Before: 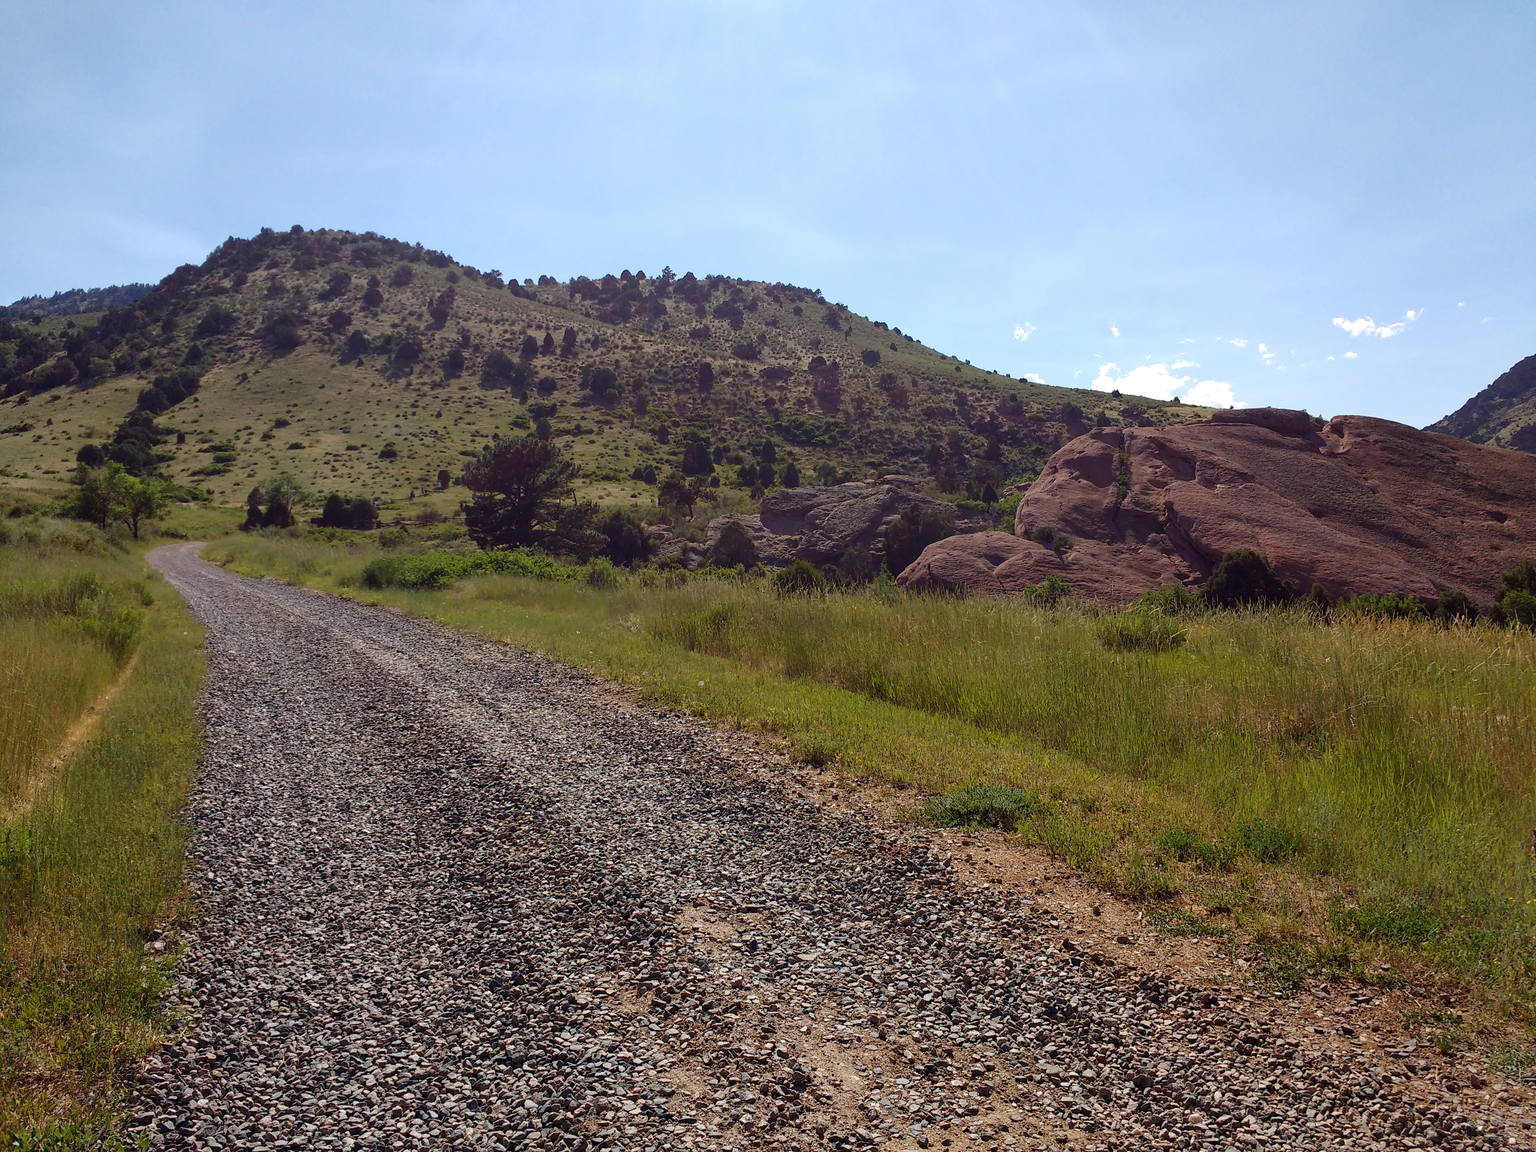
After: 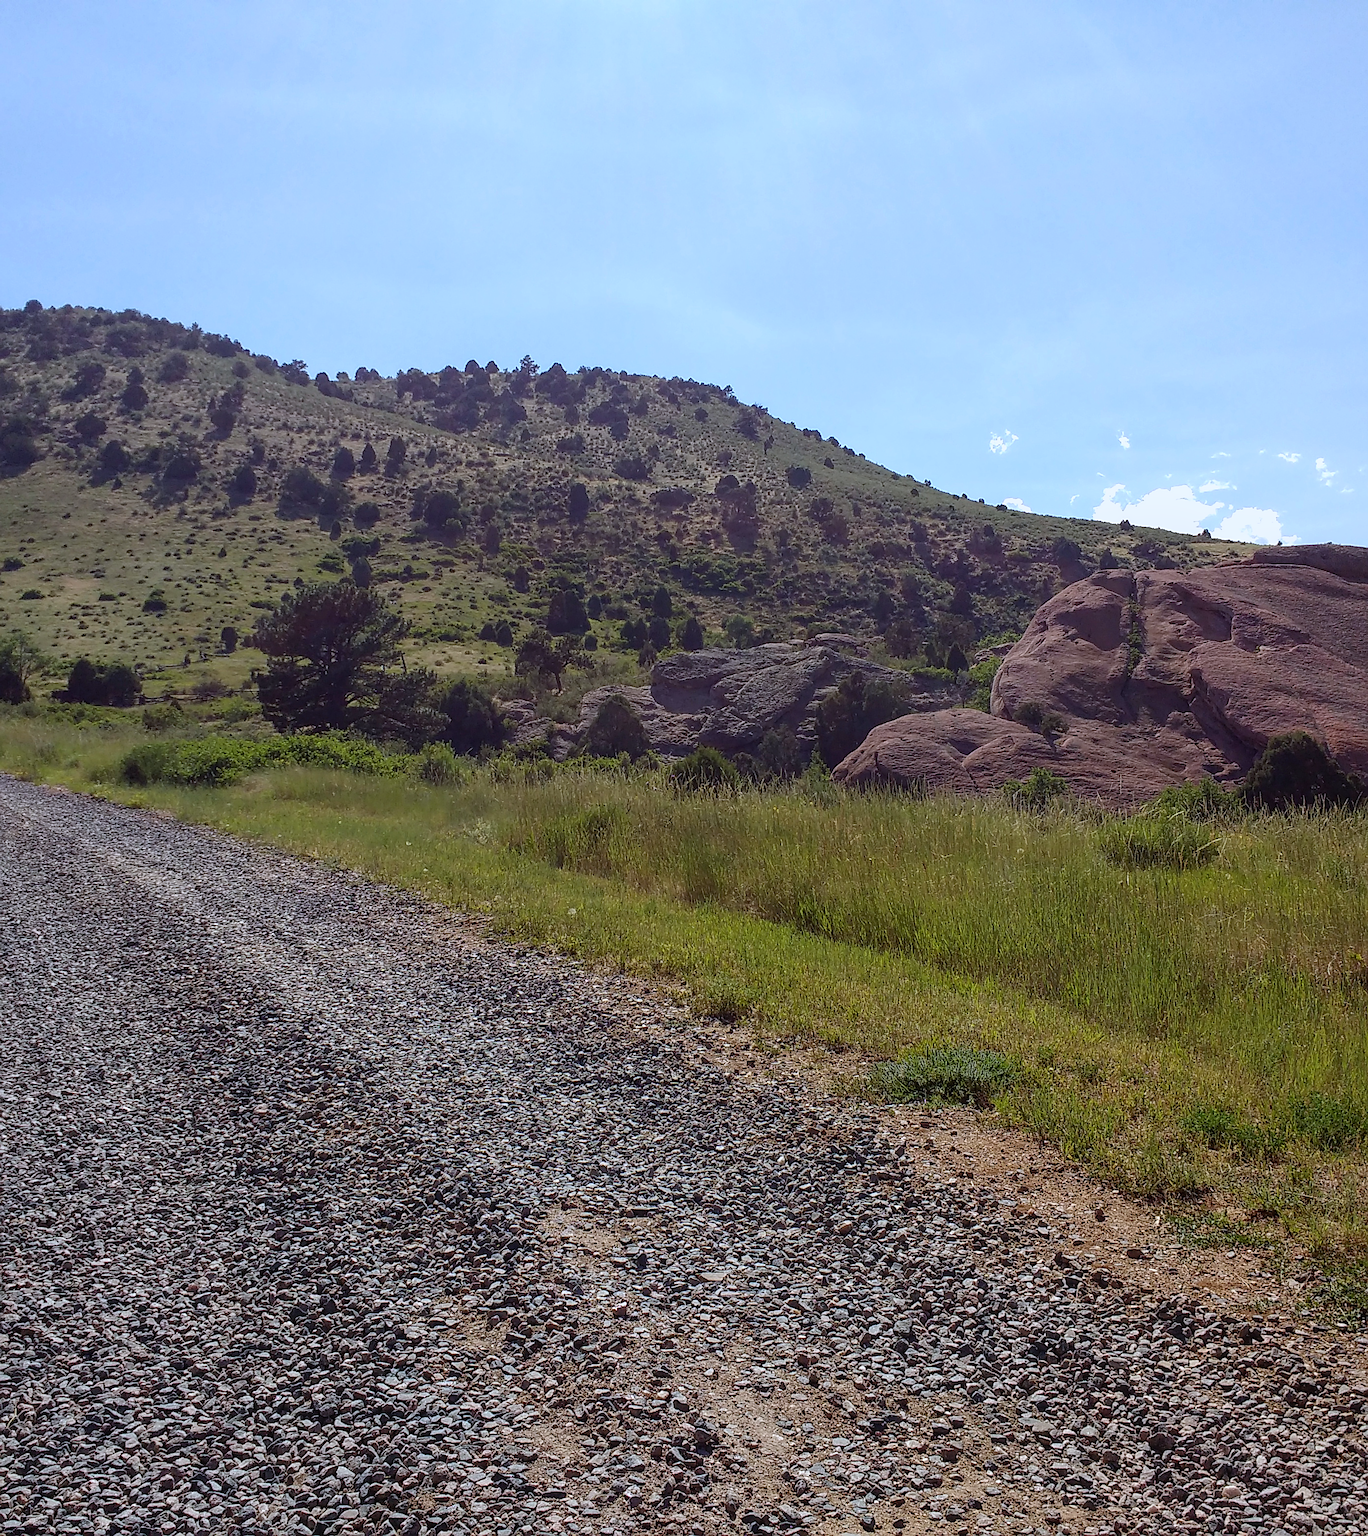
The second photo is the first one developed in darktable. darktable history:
crop and rotate: left 17.732%, right 15.423%
sharpen: on, module defaults
local contrast: detail 110%
white balance: red 0.954, blue 1.079
